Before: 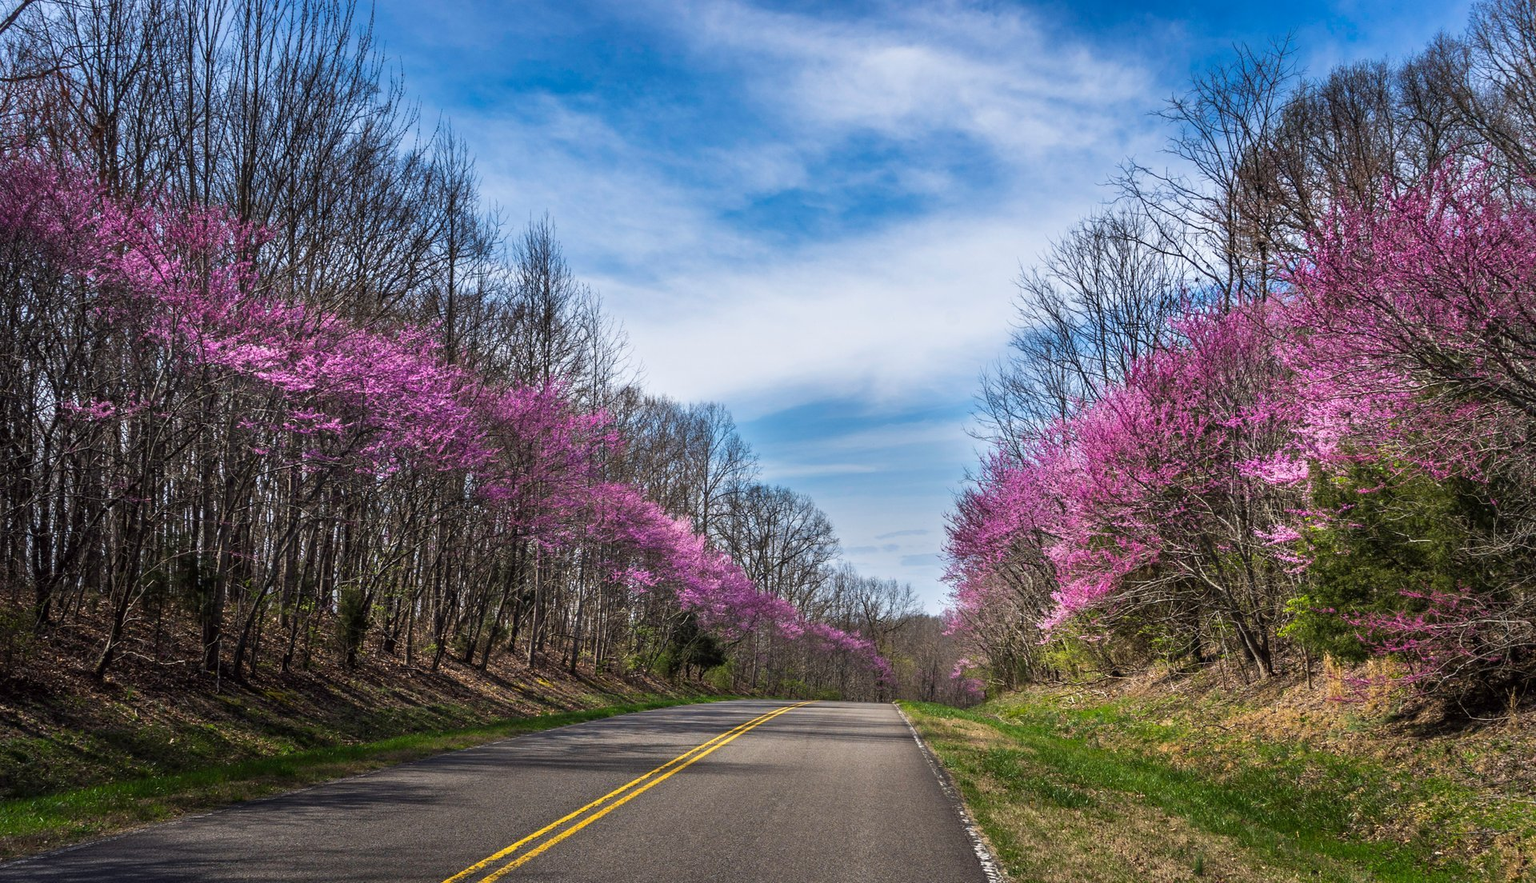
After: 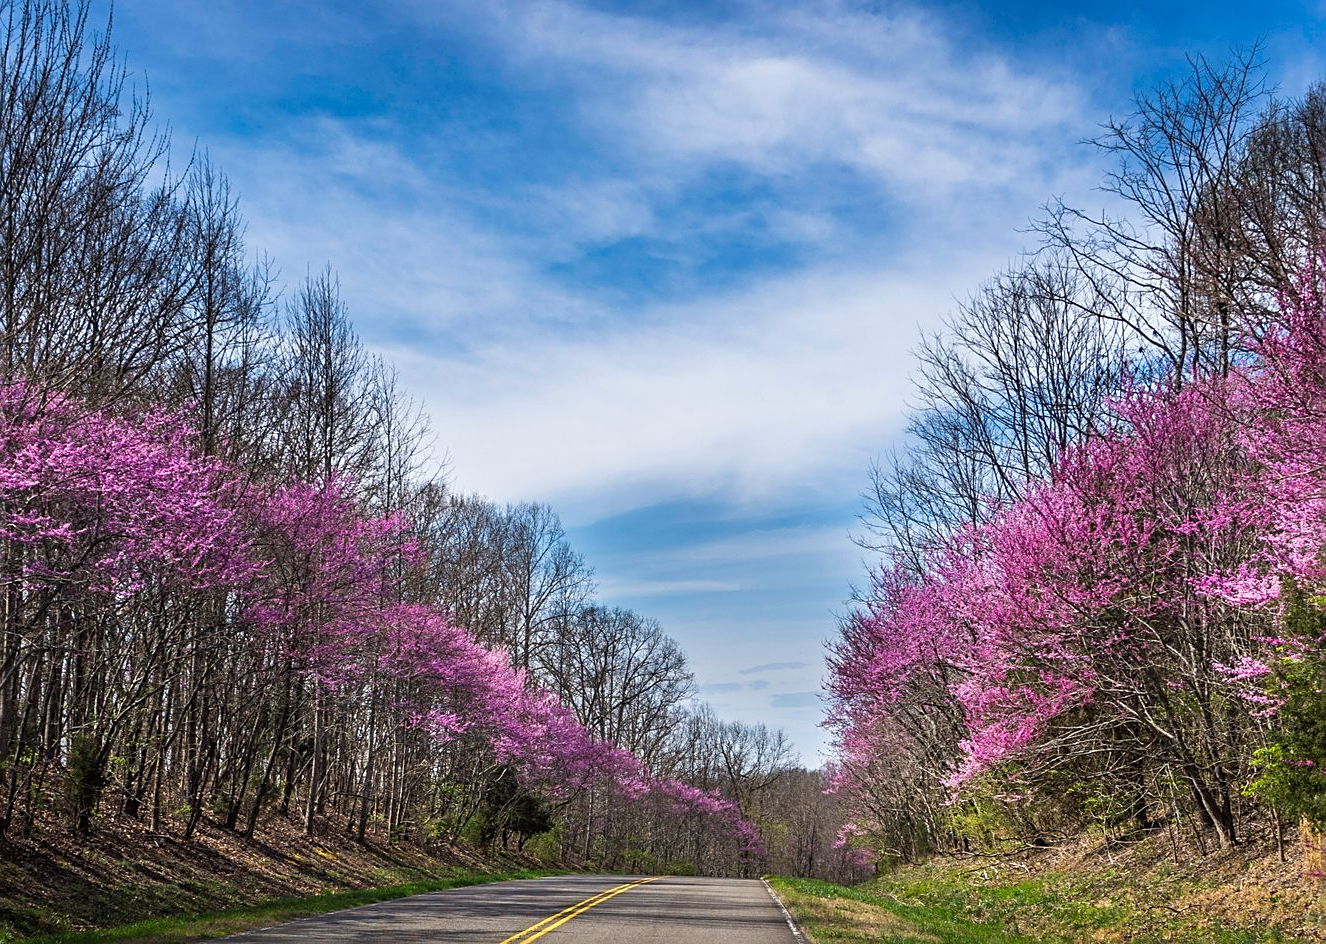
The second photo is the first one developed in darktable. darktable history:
crop: left 18.5%, right 12.407%, bottom 14.443%
sharpen: on, module defaults
